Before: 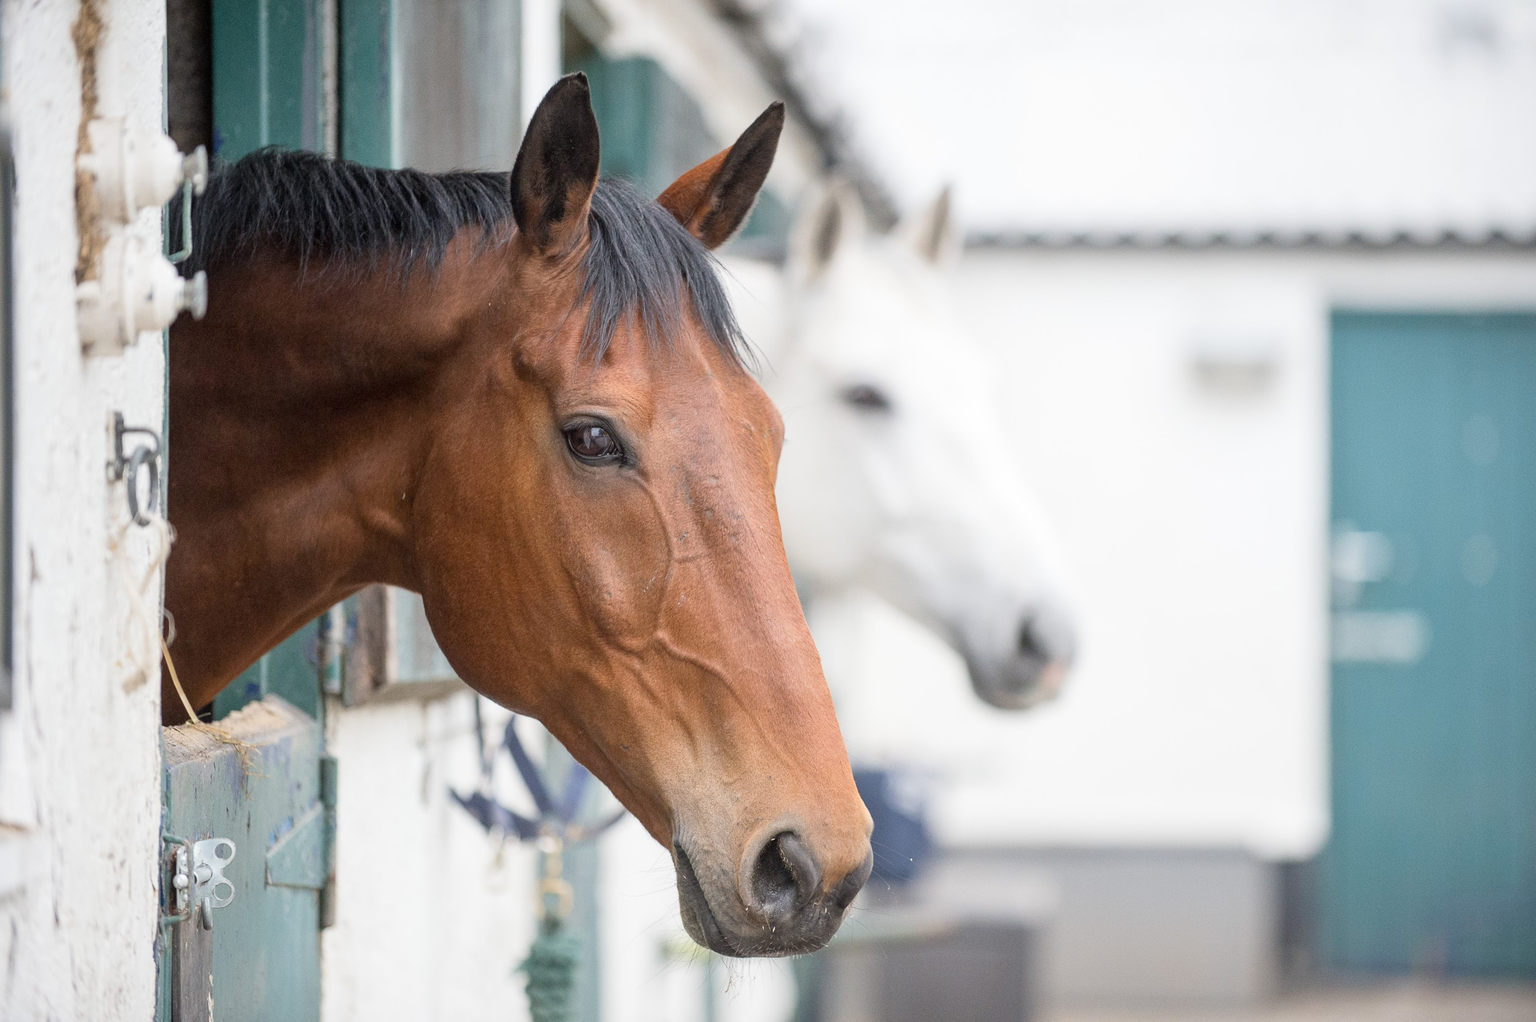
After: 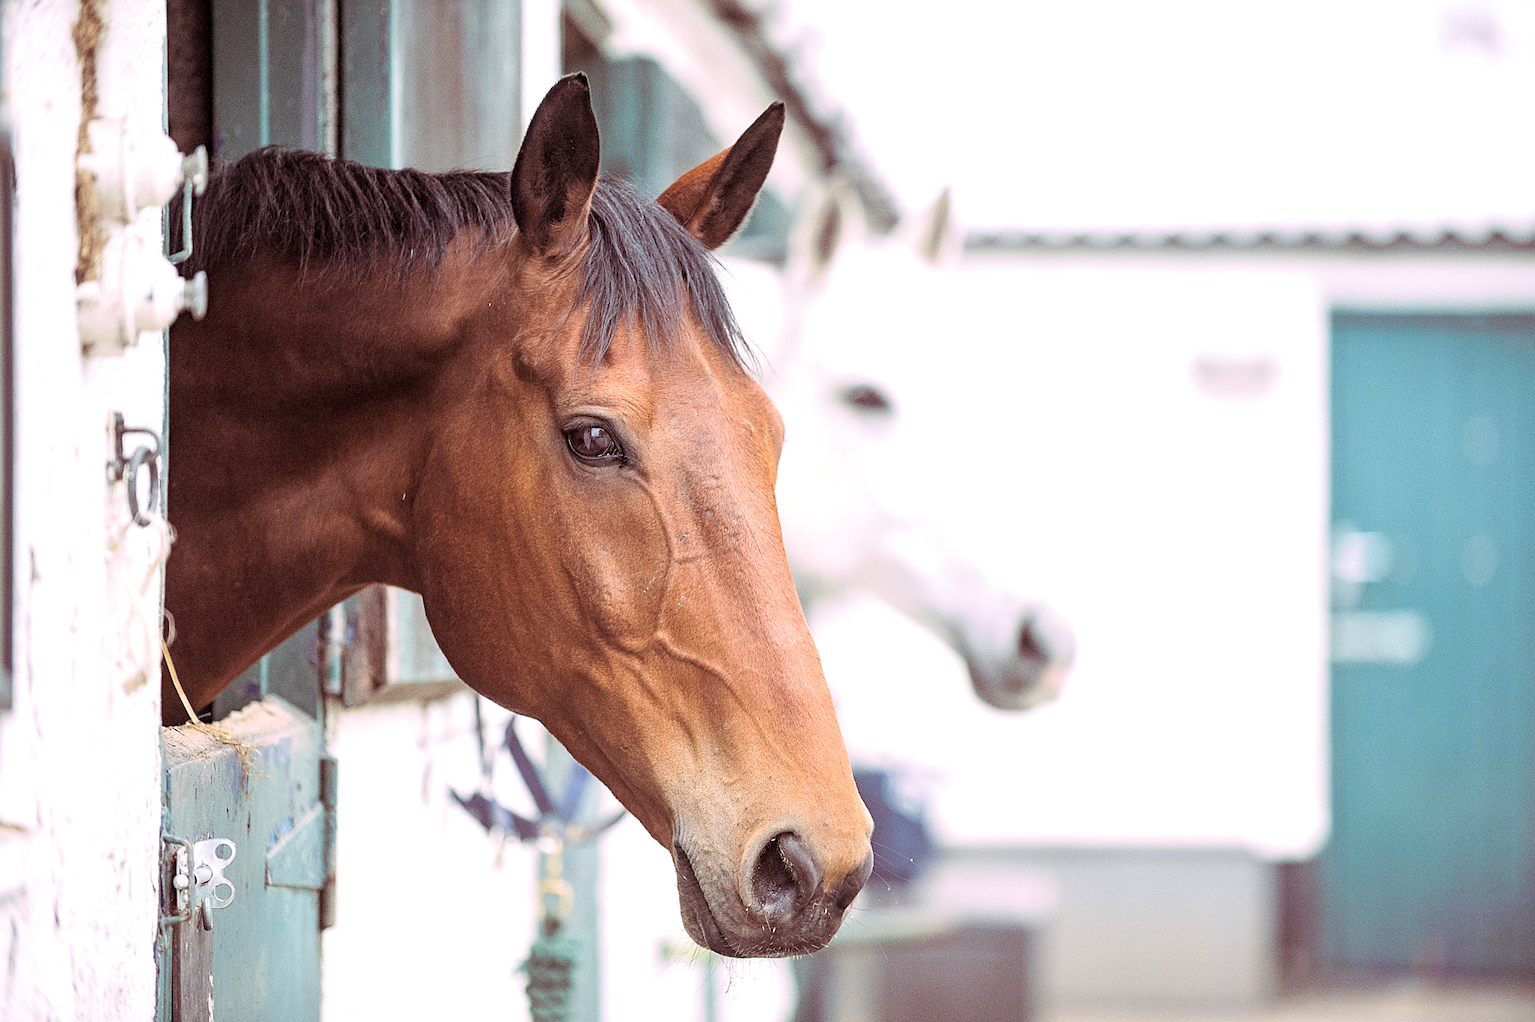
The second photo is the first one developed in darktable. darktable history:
haze removal: compatibility mode true, adaptive false
contrast brightness saturation: contrast 0.1, brightness 0.02, saturation 0.02
exposure: exposure 0.367 EV, compensate highlight preservation false
sharpen: on, module defaults
split-toning: highlights › hue 298.8°, highlights › saturation 0.73, compress 41.76%
